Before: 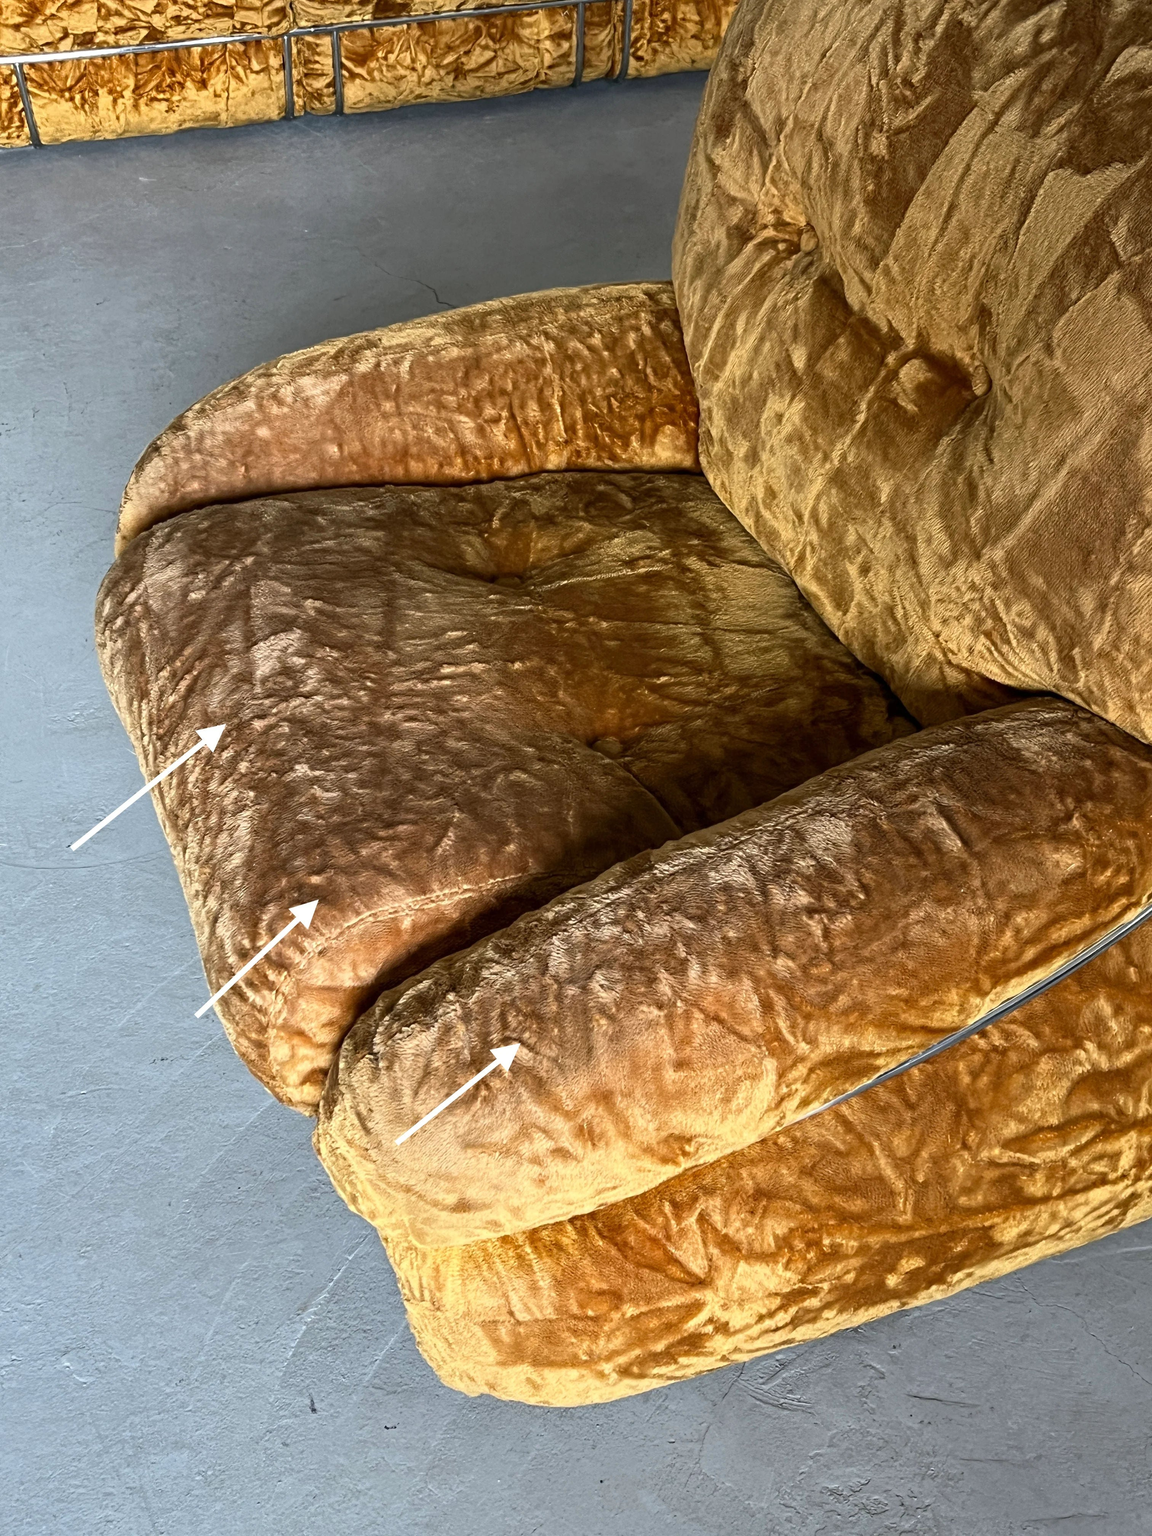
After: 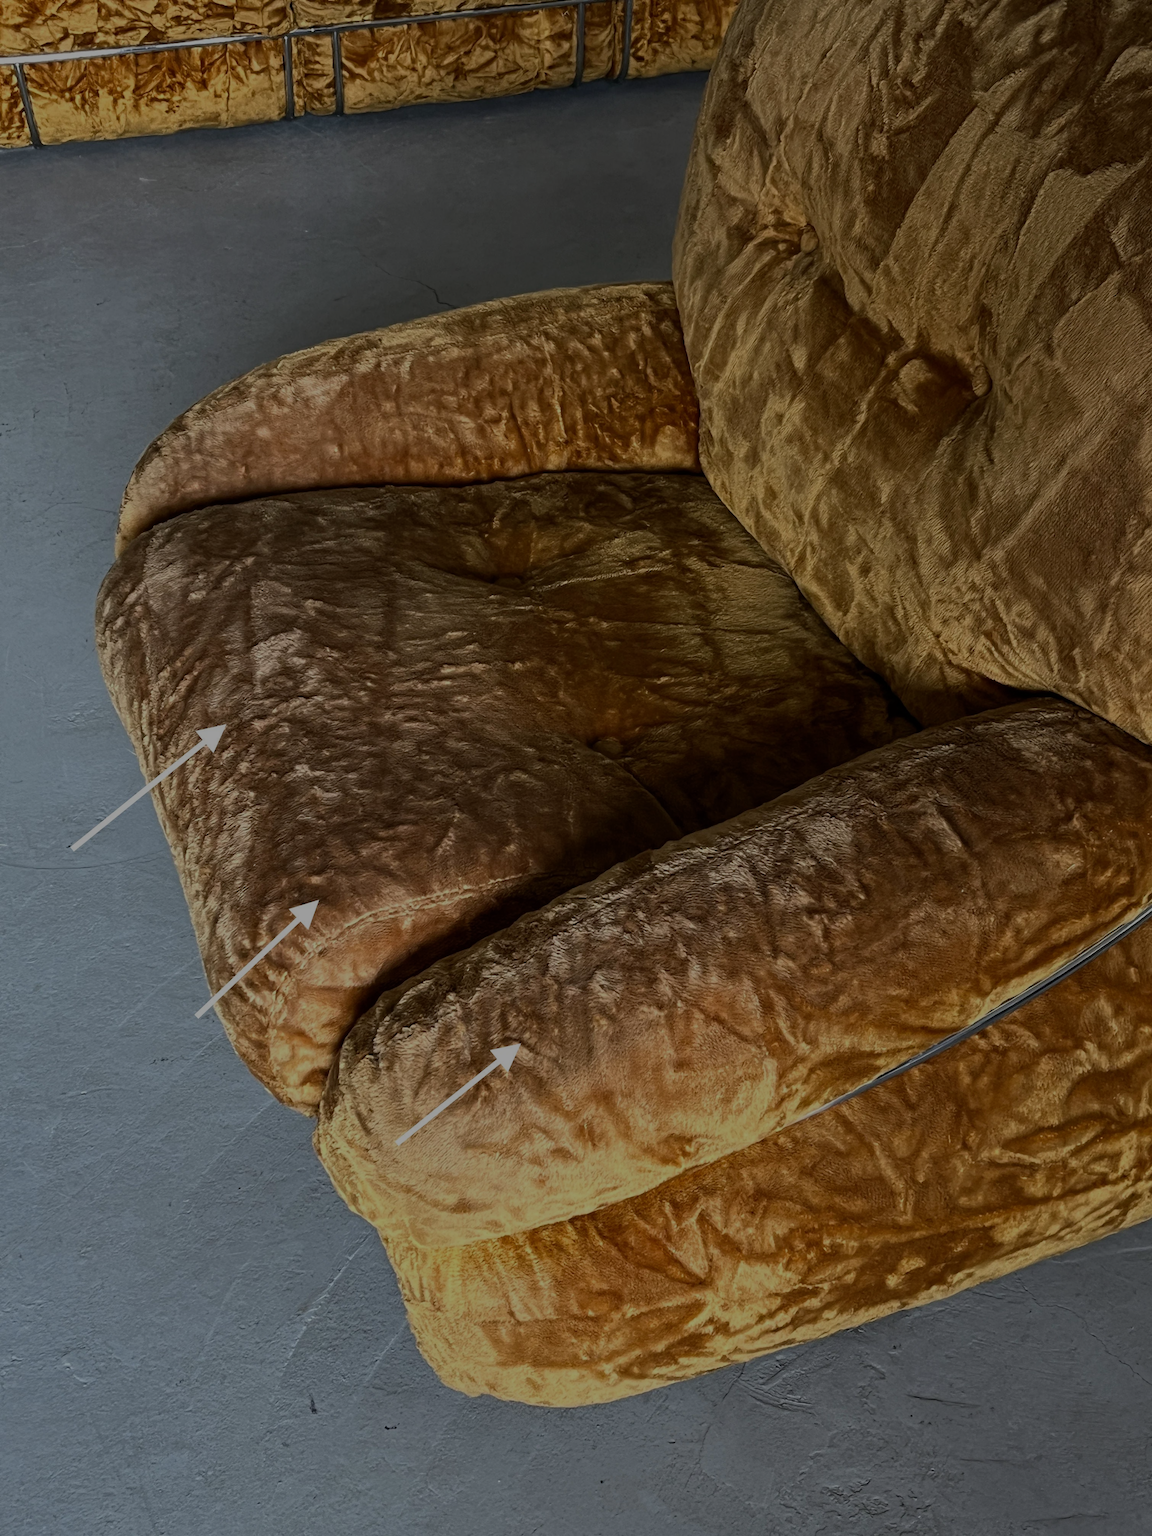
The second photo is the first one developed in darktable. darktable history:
exposure: exposure -1.465 EV, compensate exposure bias true, compensate highlight preservation false
base curve: curves: ch0 [(0, 0) (0.303, 0.277) (1, 1)]
